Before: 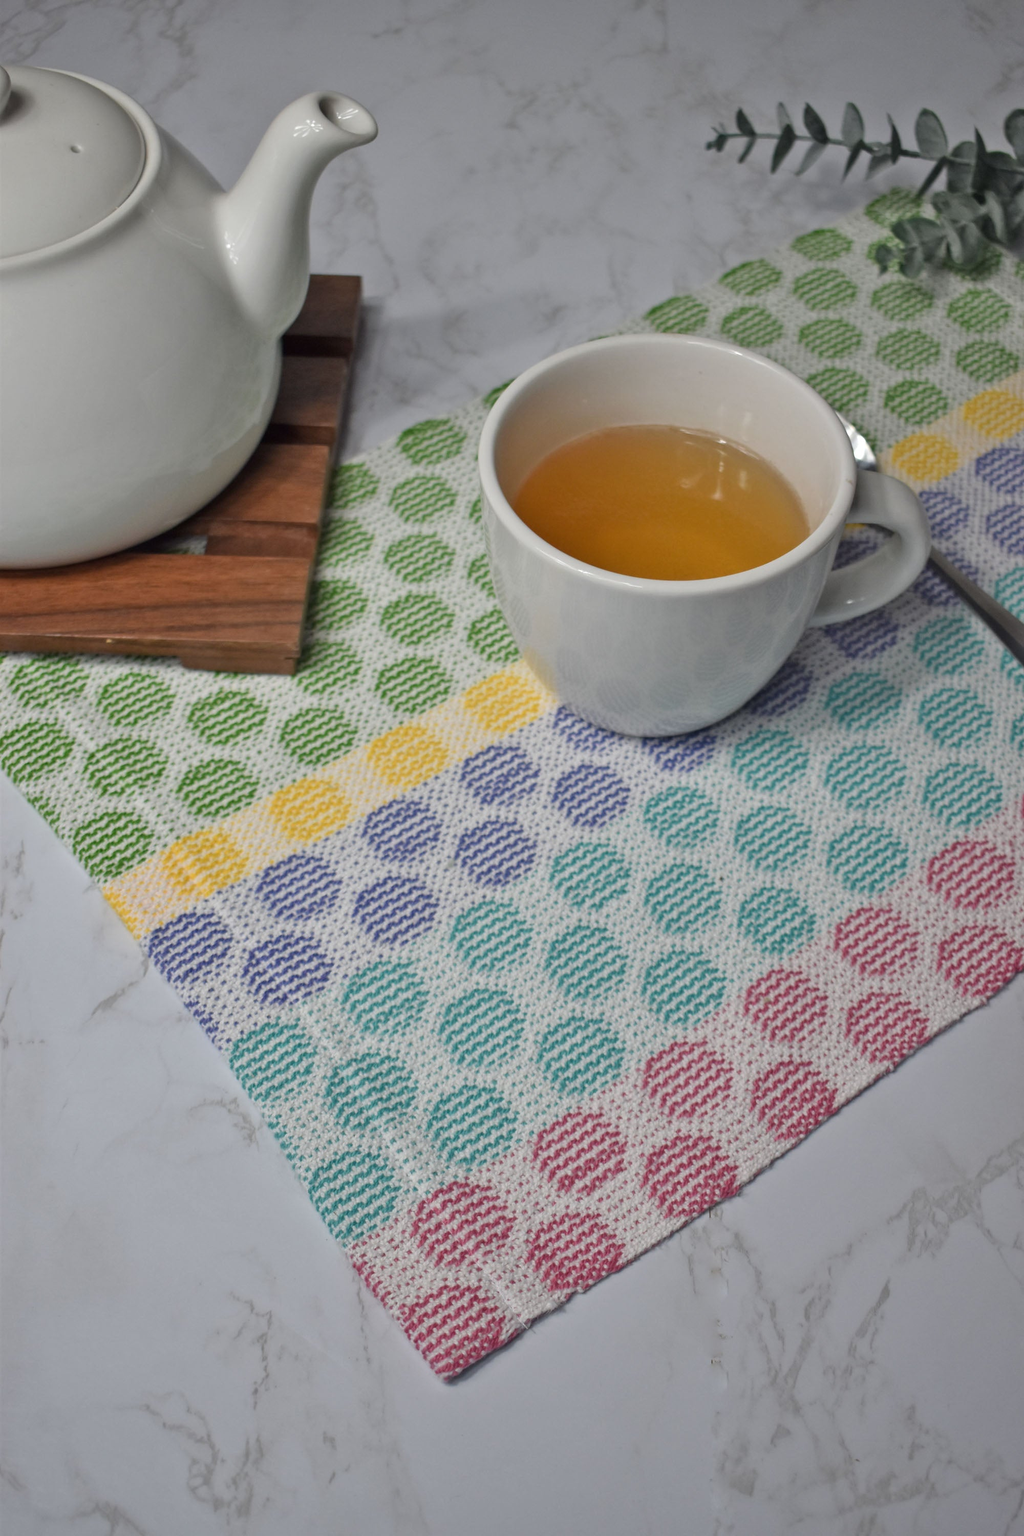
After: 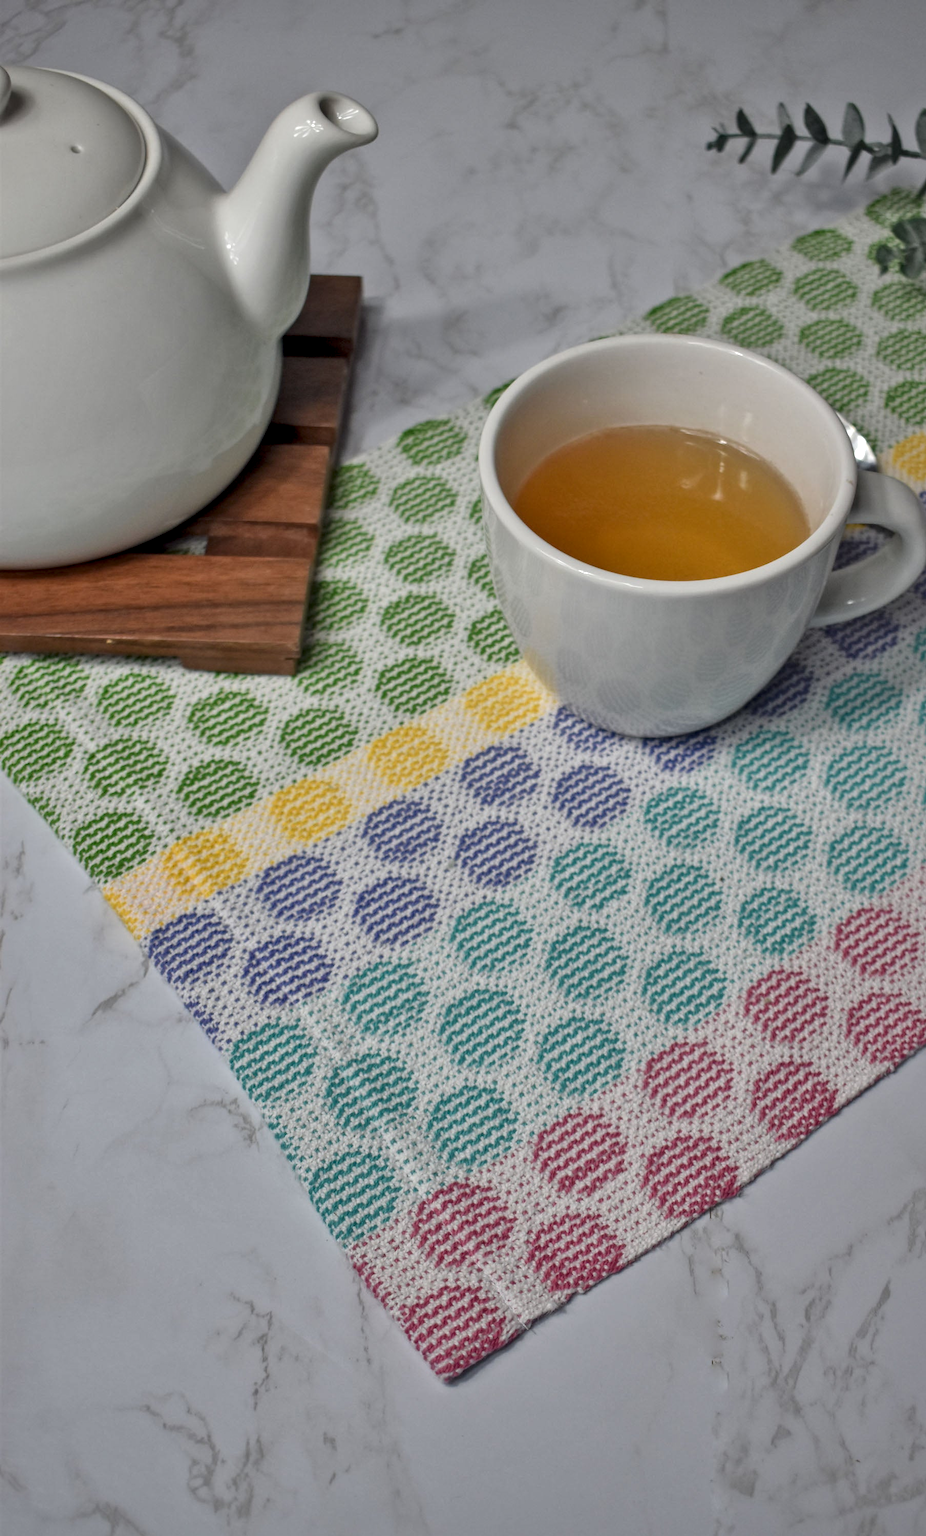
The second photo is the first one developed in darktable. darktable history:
crop: right 9.503%, bottom 0.022%
shadows and highlights: on, module defaults
local contrast: highlights 39%, shadows 60%, detail 136%, midtone range 0.52
